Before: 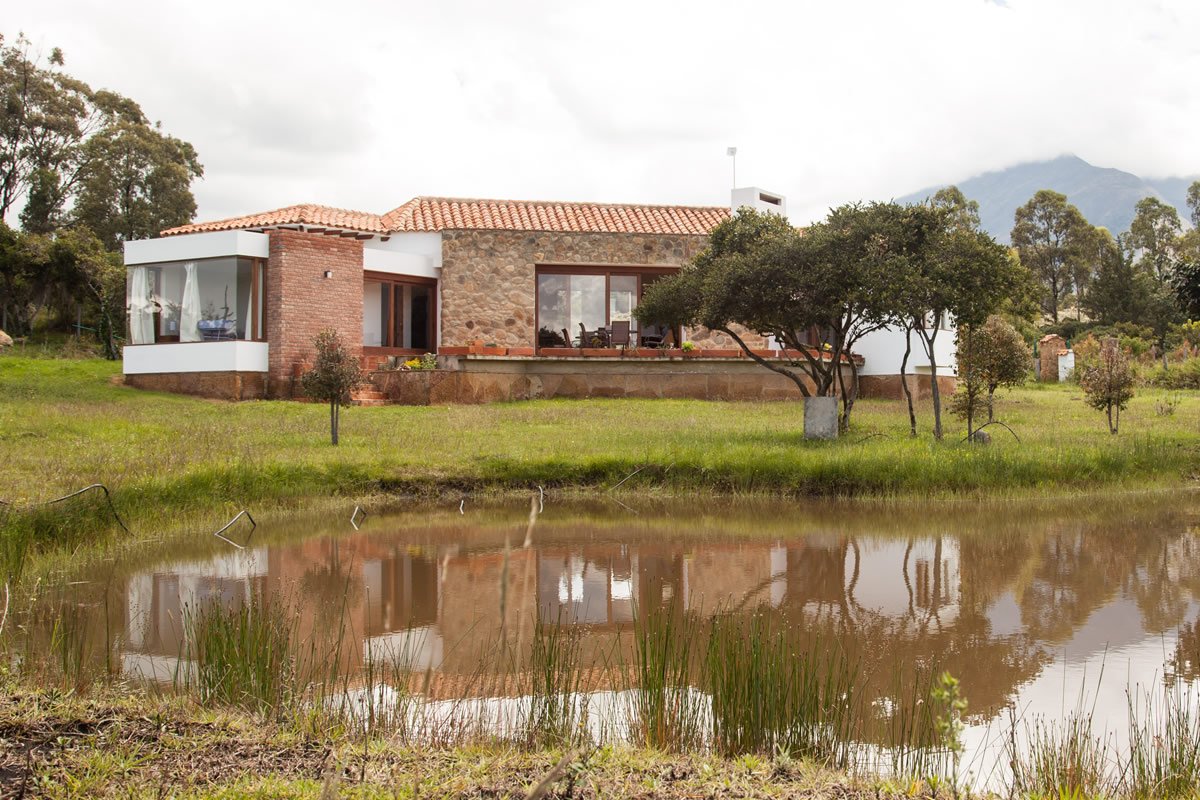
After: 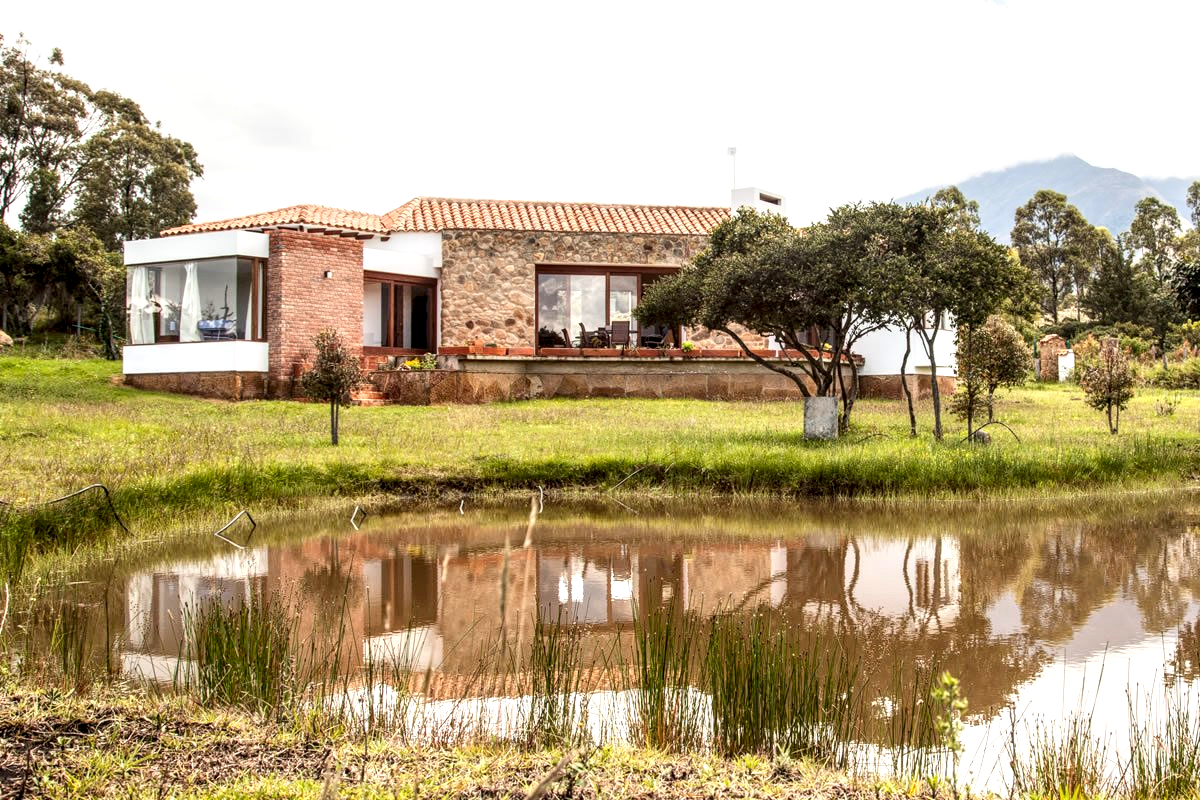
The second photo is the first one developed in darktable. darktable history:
local contrast: highlights 79%, shadows 56%, detail 175%, midtone range 0.428
contrast brightness saturation: contrast 0.2, brightness 0.16, saturation 0.22
